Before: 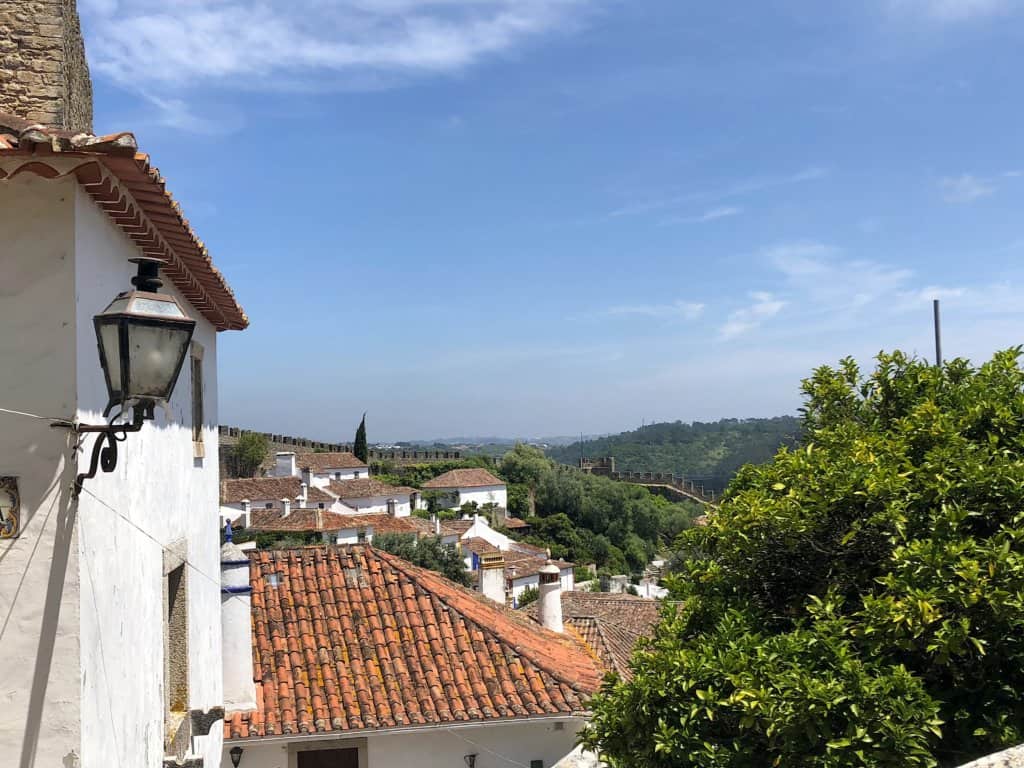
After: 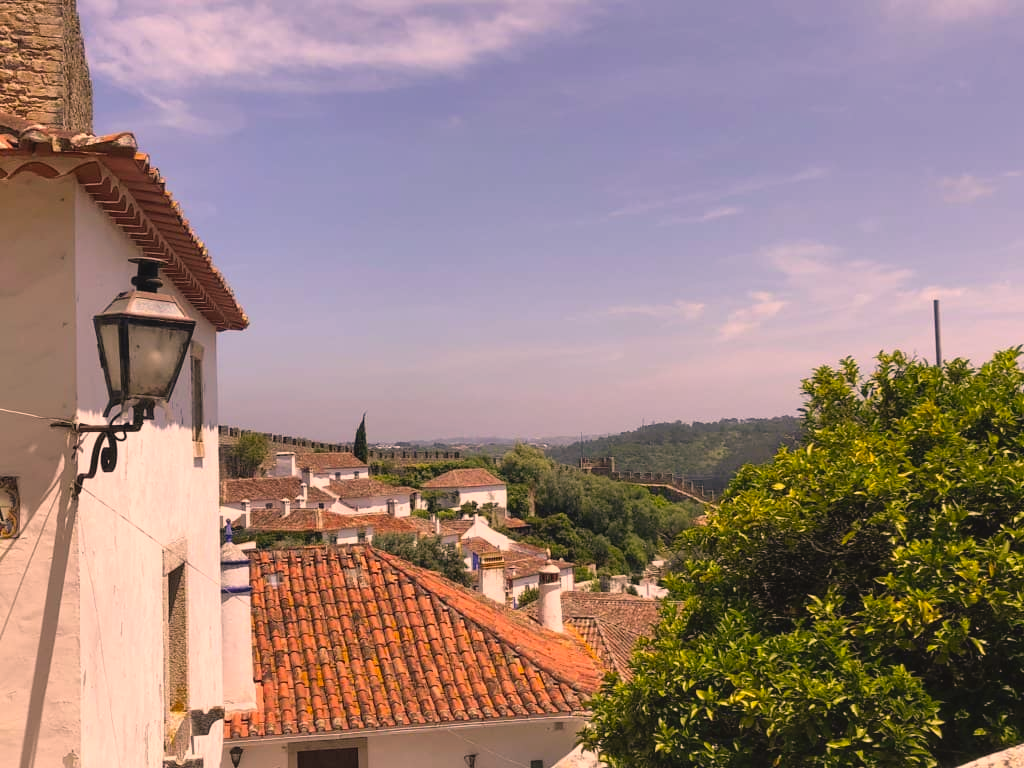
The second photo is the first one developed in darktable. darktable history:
color correction: highlights a* 21.61, highlights b* 21.89
contrast brightness saturation: contrast -0.097, saturation -0.095
